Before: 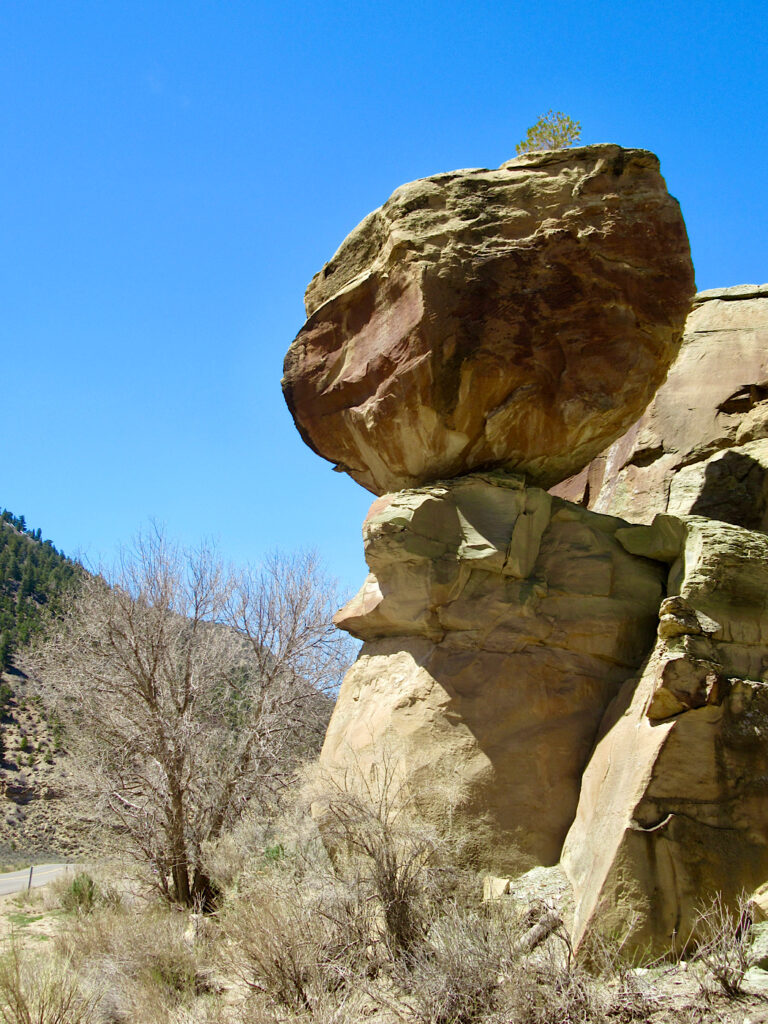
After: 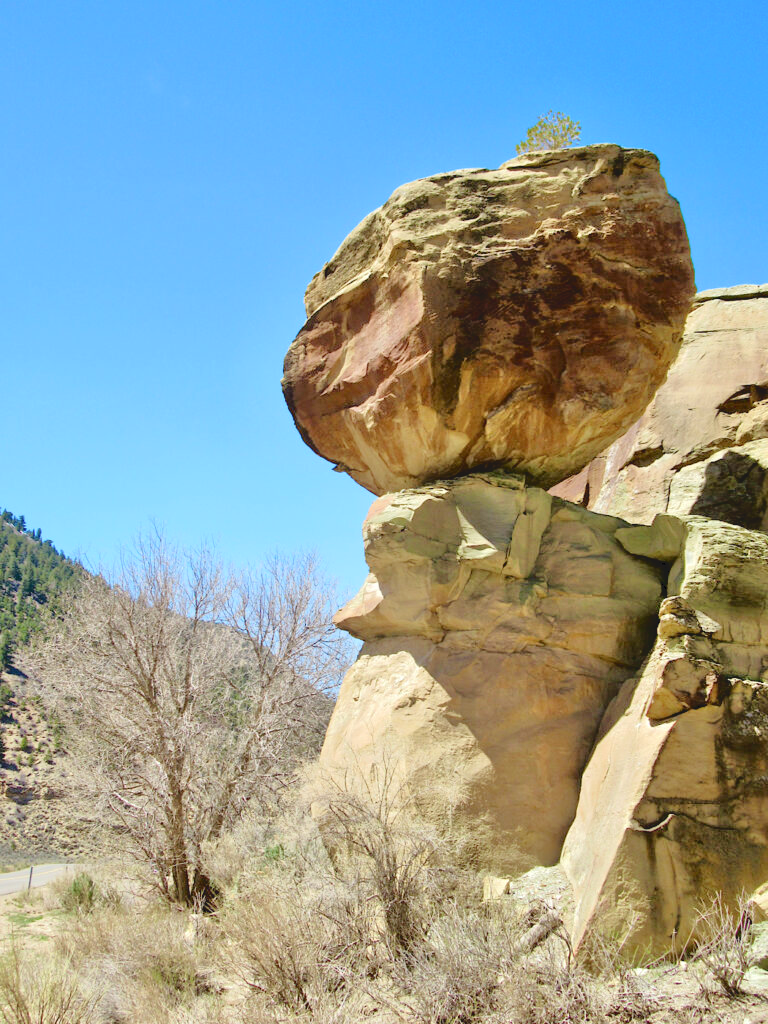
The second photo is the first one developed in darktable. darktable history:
tone equalizer: -7 EV 0.151 EV, -6 EV 0.614 EV, -5 EV 1.18 EV, -4 EV 1.31 EV, -3 EV 1.15 EV, -2 EV 0.6 EV, -1 EV 0.156 EV
tone curve: curves: ch0 [(0, 0) (0.003, 0.09) (0.011, 0.095) (0.025, 0.097) (0.044, 0.108) (0.069, 0.117) (0.1, 0.129) (0.136, 0.151) (0.177, 0.185) (0.224, 0.229) (0.277, 0.299) (0.335, 0.379) (0.399, 0.469) (0.468, 0.55) (0.543, 0.629) (0.623, 0.702) (0.709, 0.775) (0.801, 0.85) (0.898, 0.91) (1, 1)], color space Lab, independent channels, preserve colors none
